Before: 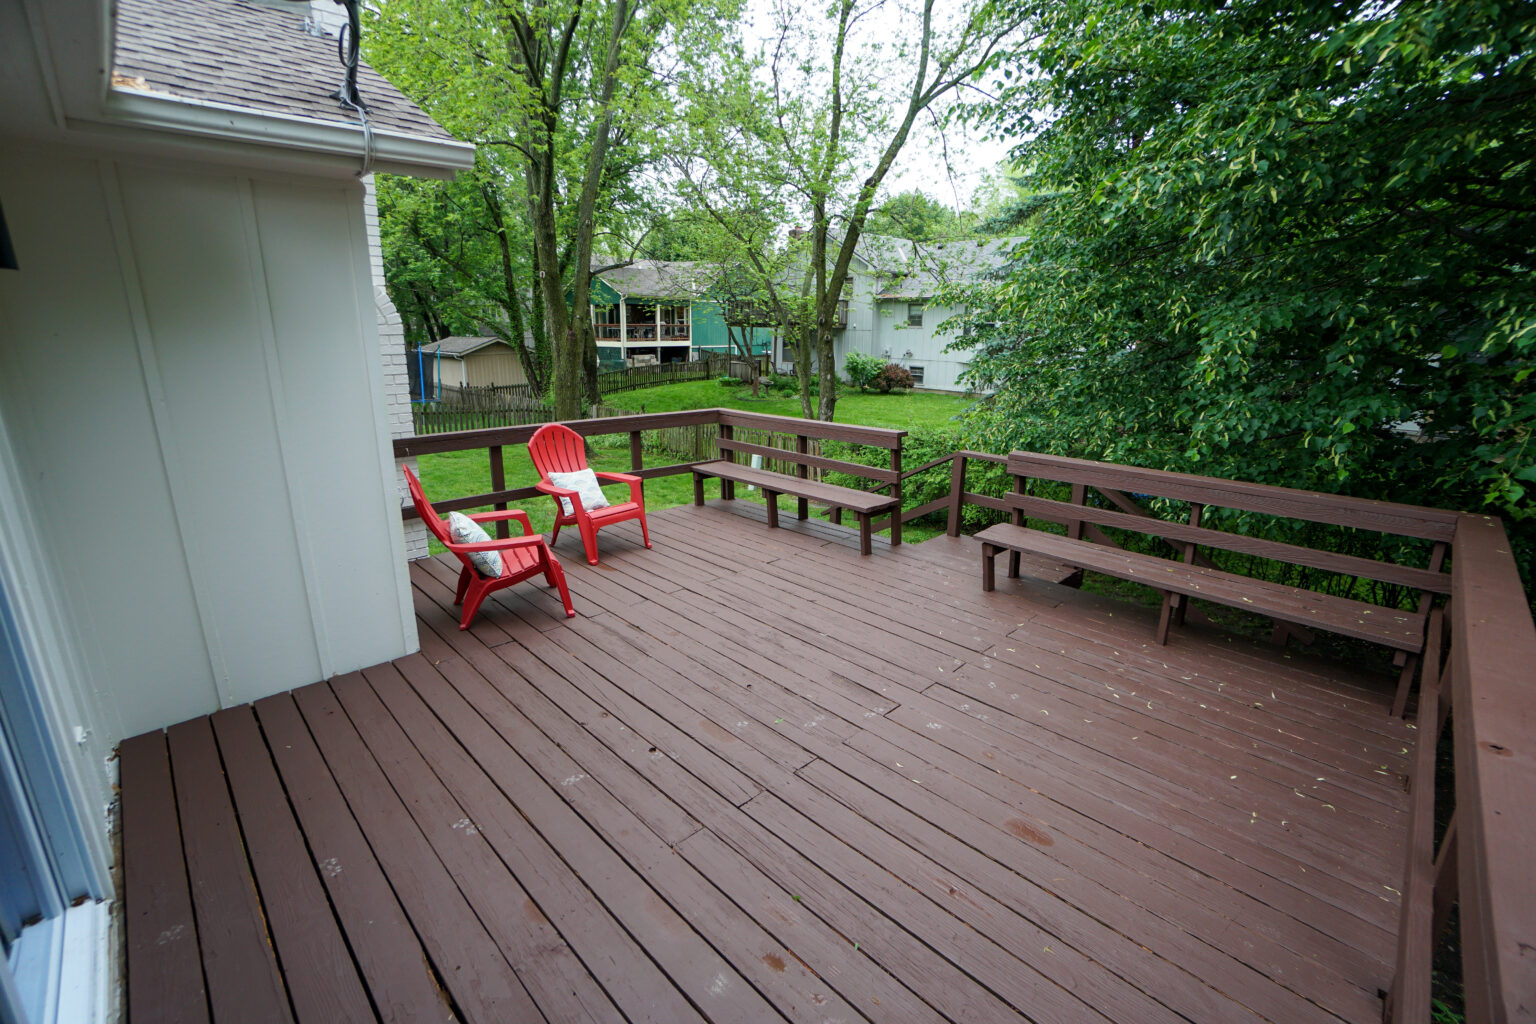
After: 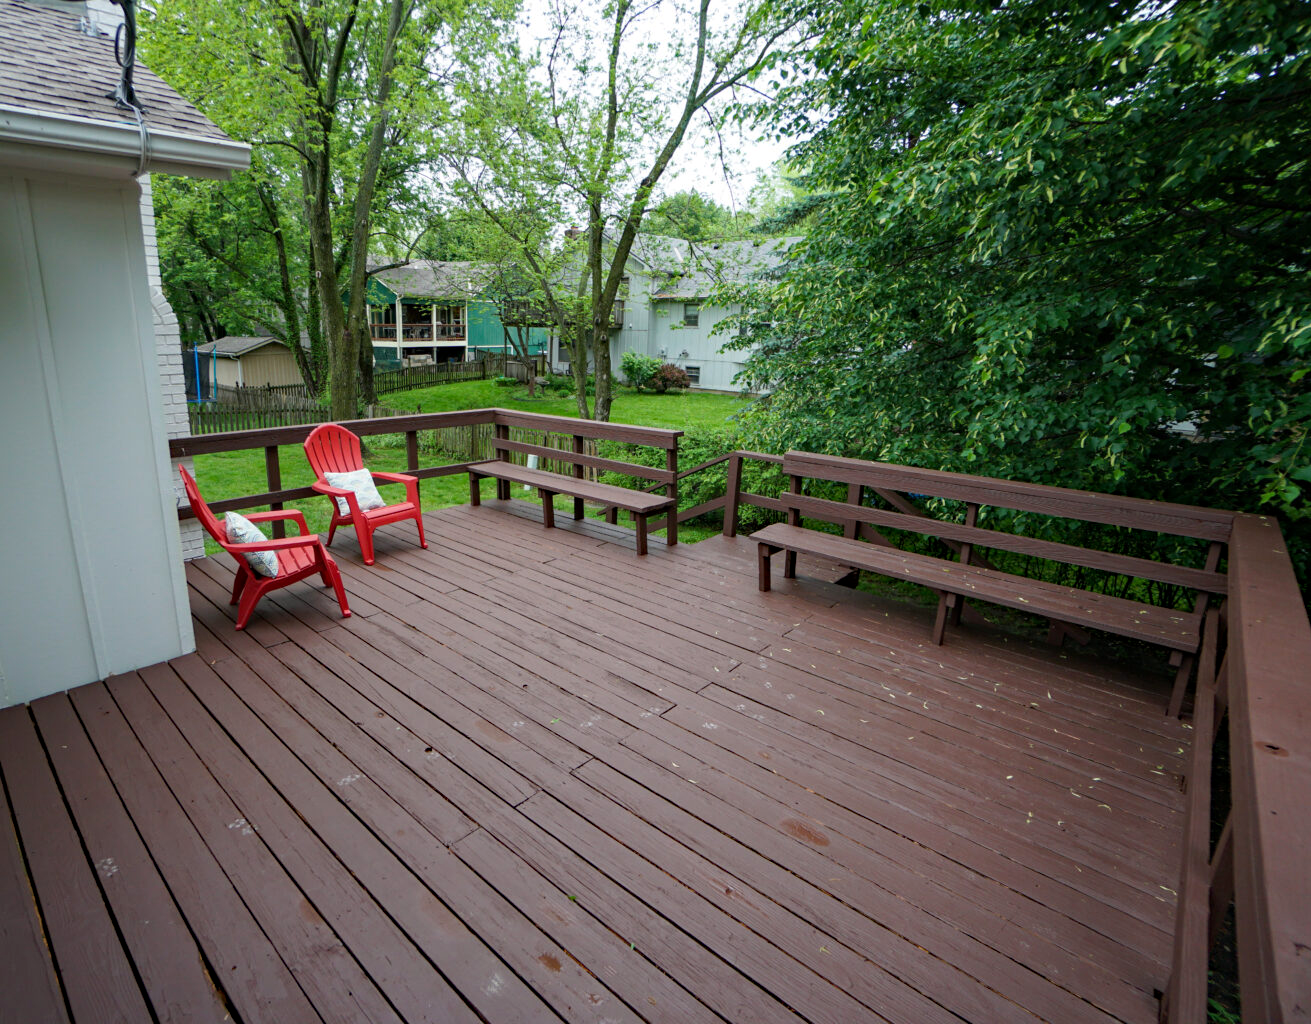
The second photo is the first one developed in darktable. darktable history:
crop and rotate: left 14.584%
haze removal: compatibility mode true, adaptive false
